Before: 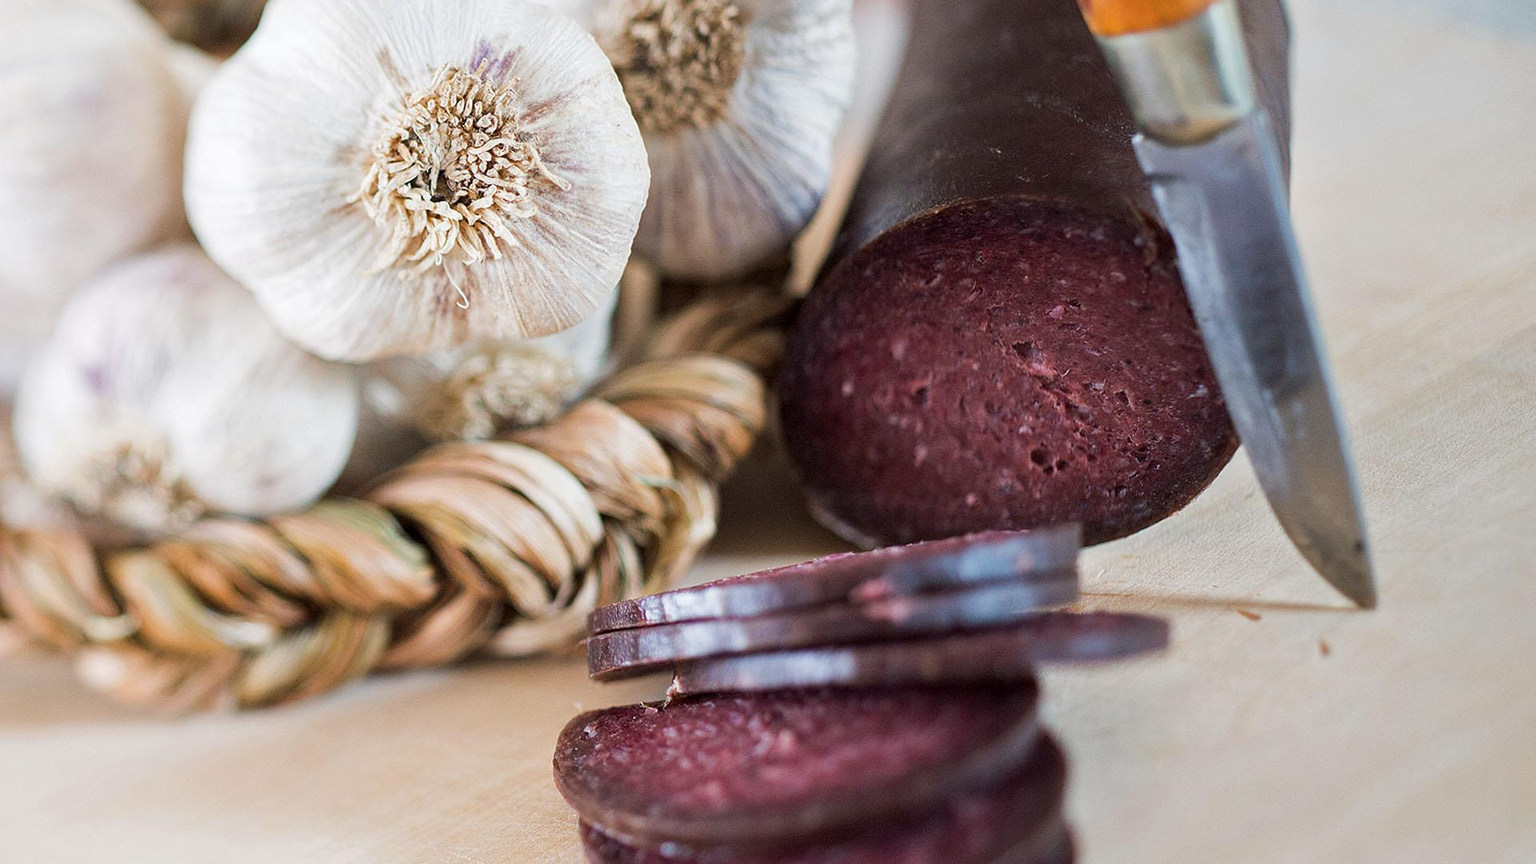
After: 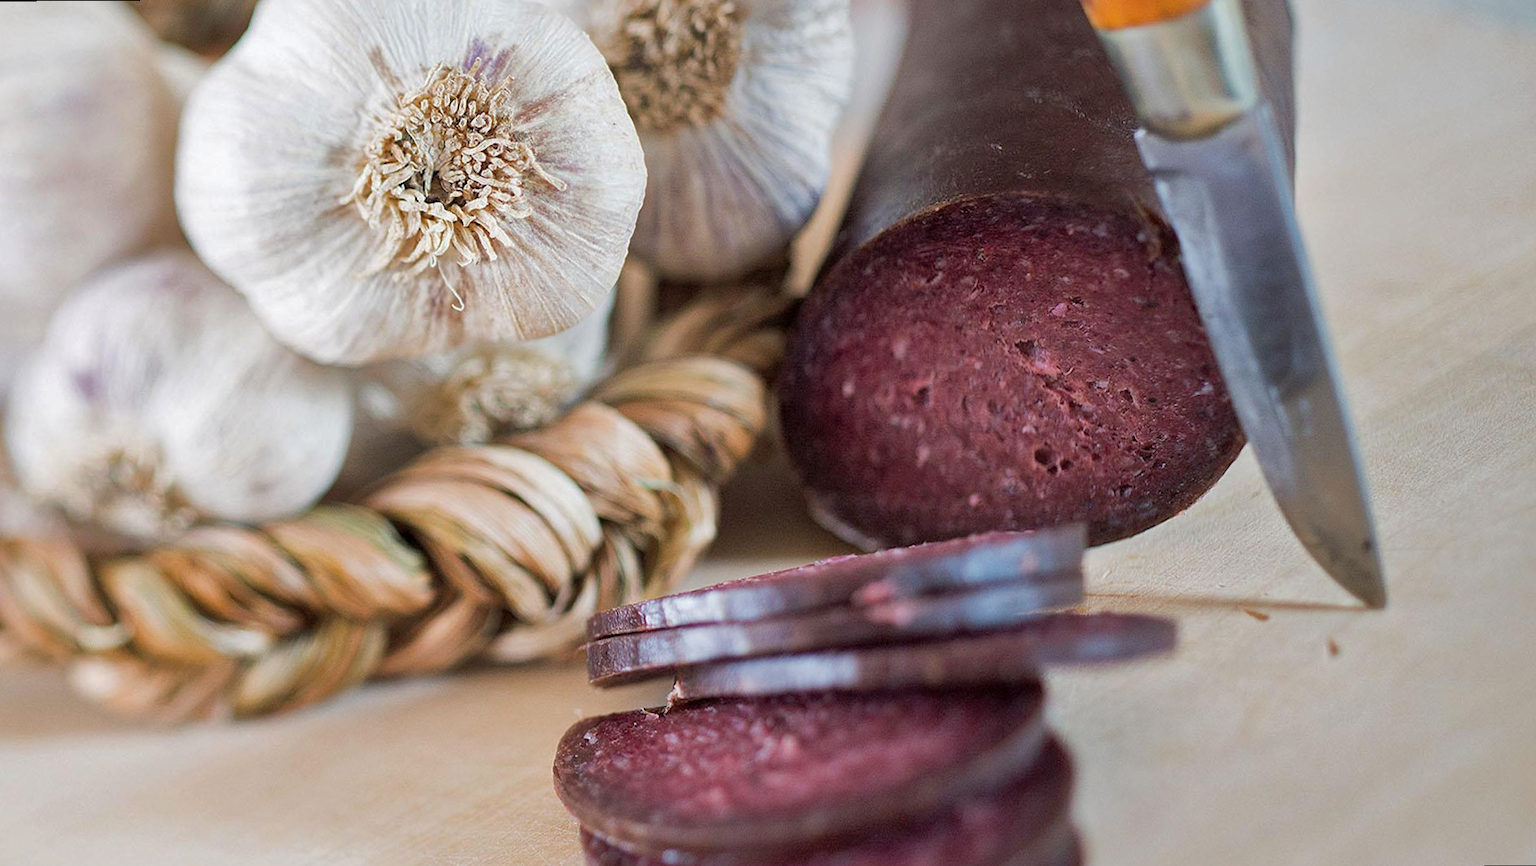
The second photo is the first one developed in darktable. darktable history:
shadows and highlights: on, module defaults
rotate and perspective: rotation -0.45°, automatic cropping original format, crop left 0.008, crop right 0.992, crop top 0.012, crop bottom 0.988
